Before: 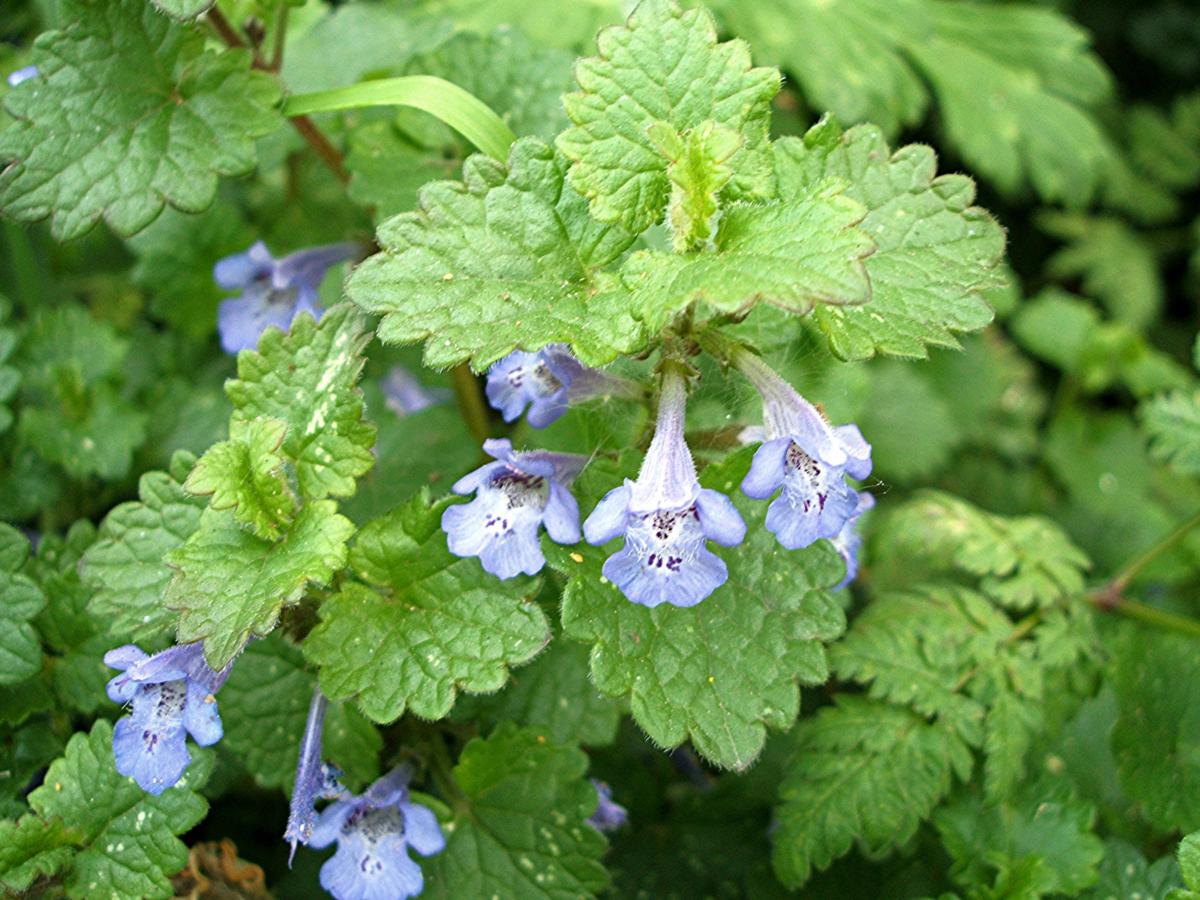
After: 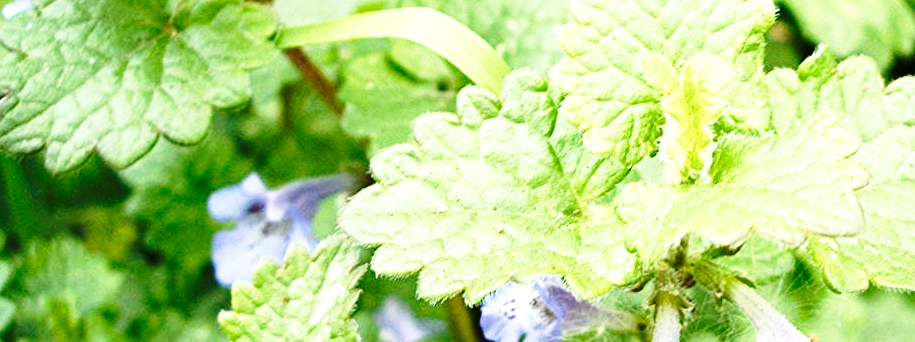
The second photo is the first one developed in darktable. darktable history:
crop: left 0.579%, top 7.627%, right 23.167%, bottom 54.275%
base curve: curves: ch0 [(0, 0) (0.028, 0.03) (0.121, 0.232) (0.46, 0.748) (0.859, 0.968) (1, 1)], preserve colors none
tone equalizer: -8 EV -0.75 EV, -7 EV -0.7 EV, -6 EV -0.6 EV, -5 EV -0.4 EV, -3 EV 0.4 EV, -2 EV 0.6 EV, -1 EV 0.7 EV, +0 EV 0.75 EV, edges refinement/feathering 500, mask exposure compensation -1.57 EV, preserve details no
